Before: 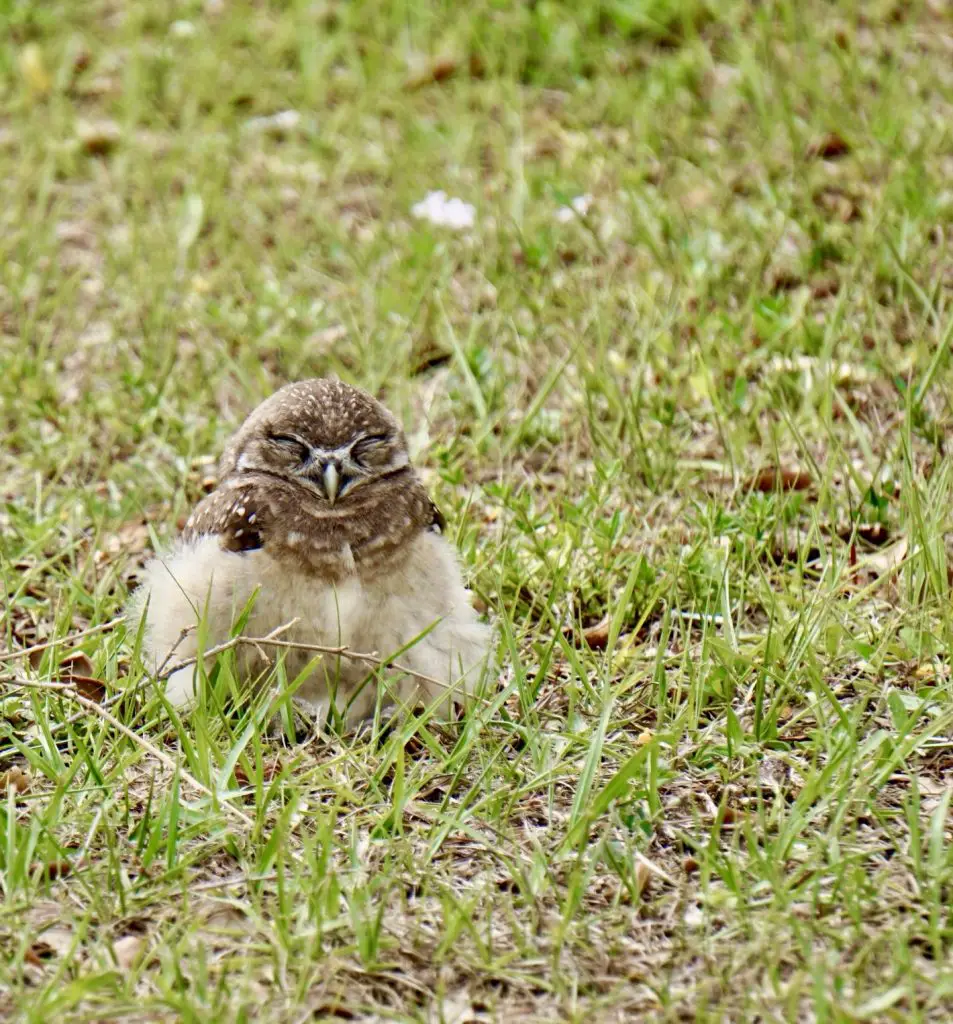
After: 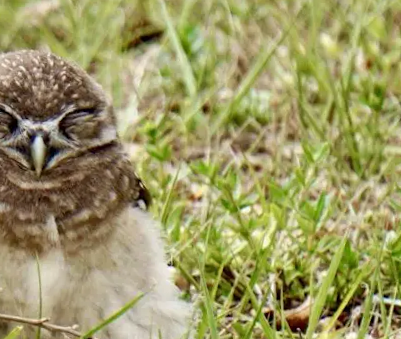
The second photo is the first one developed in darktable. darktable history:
rotate and perspective: rotation 2.27°, automatic cropping off
crop: left 31.751%, top 32.172%, right 27.8%, bottom 35.83%
